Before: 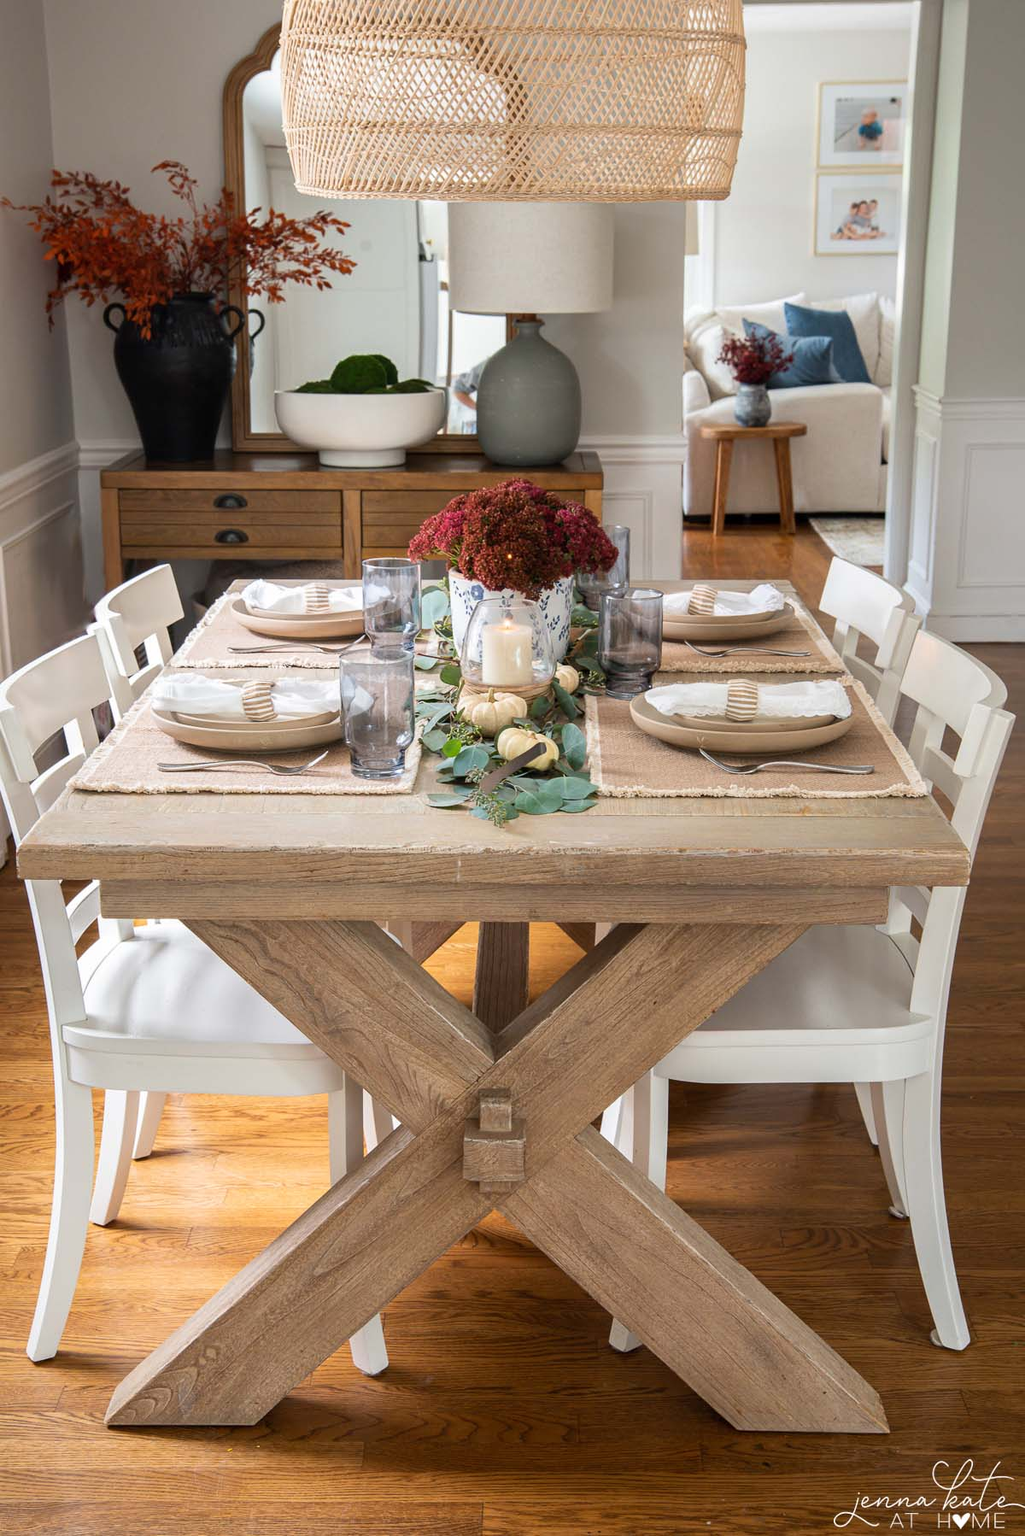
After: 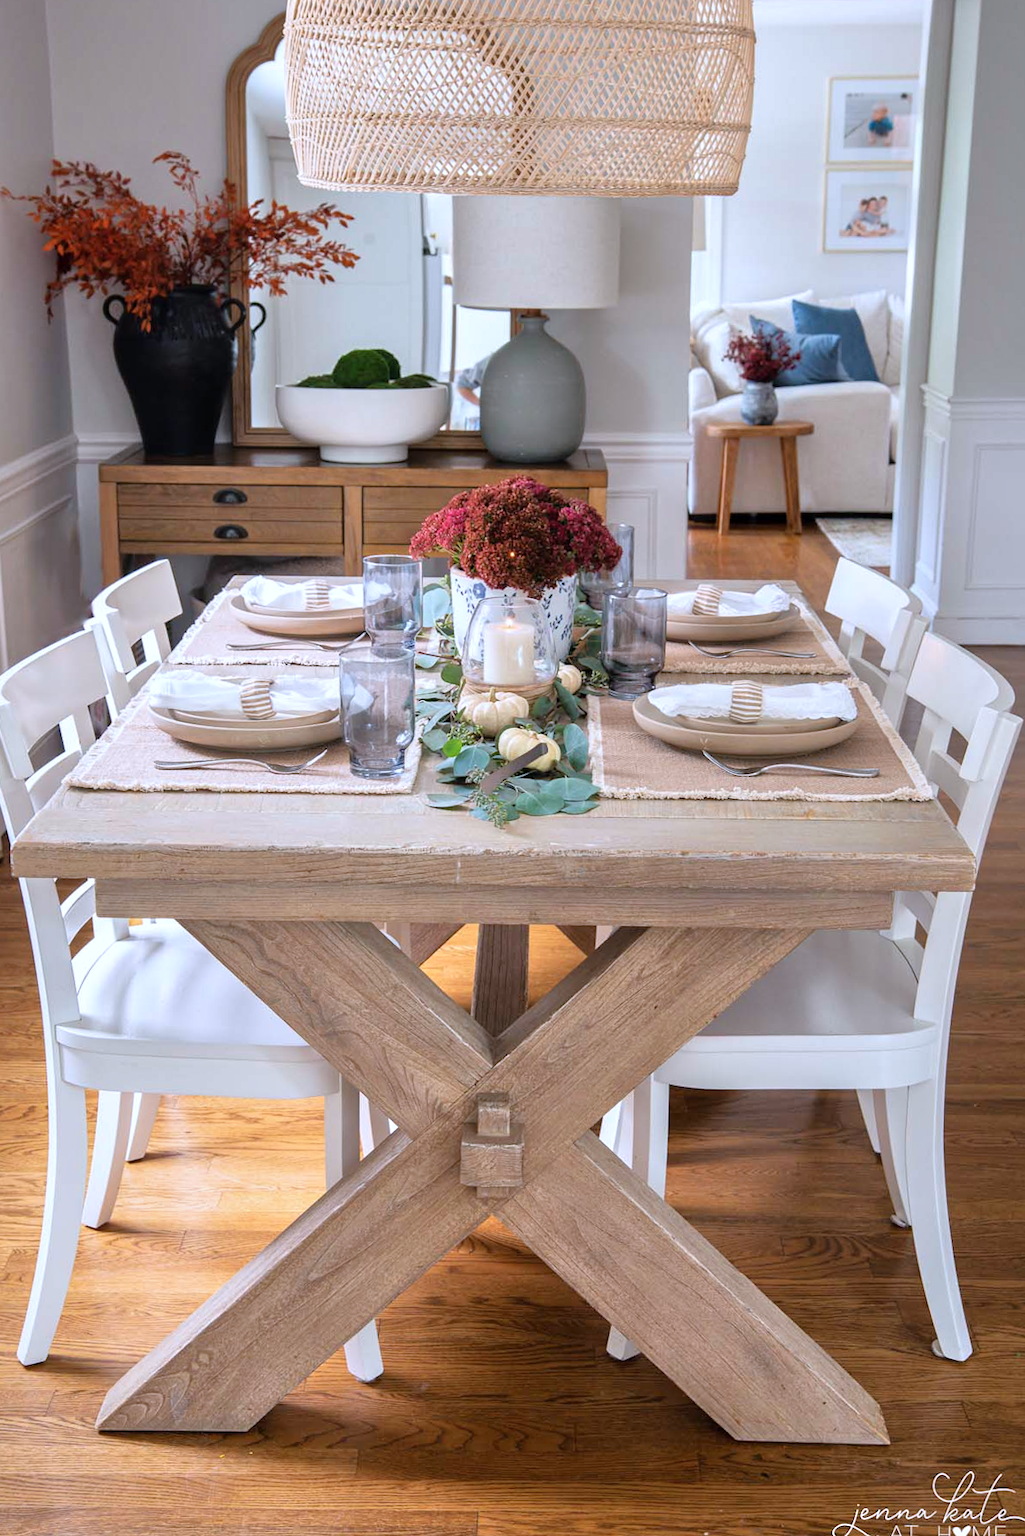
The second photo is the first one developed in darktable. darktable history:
crop and rotate: angle -0.445°
color calibration: illuminant as shot in camera, x 0.37, y 0.382, temperature 4318.38 K
tone equalizer: -8 EV 0.008 EV, -7 EV -0.009 EV, -6 EV 0.037 EV, -5 EV 0.023 EV, -4 EV 0.315 EV, -3 EV 0.633 EV, -2 EV 0.574 EV, -1 EV 0.202 EV, +0 EV 0.048 EV
